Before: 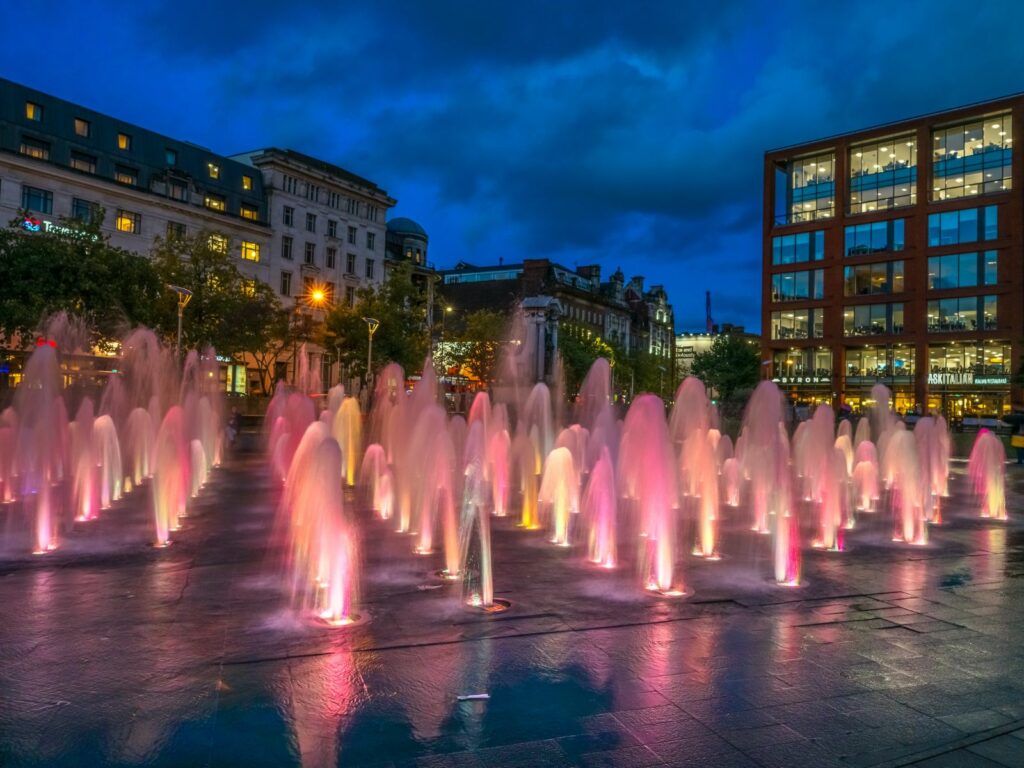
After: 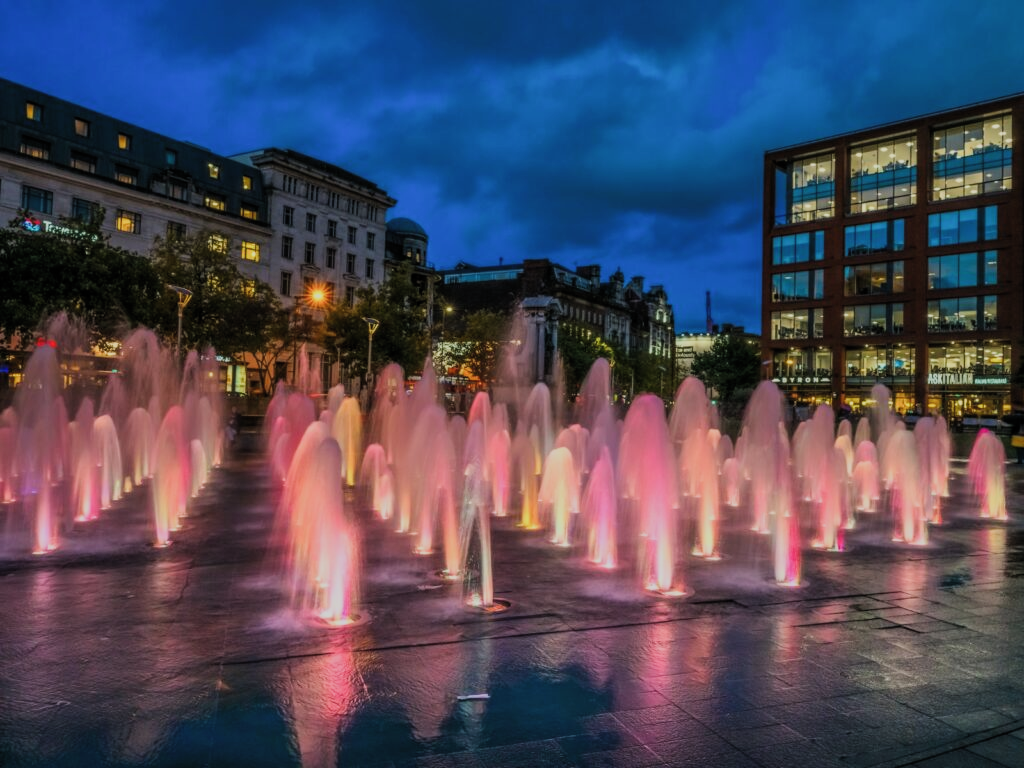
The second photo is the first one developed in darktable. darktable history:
filmic rgb: black relative exposure -7.65 EV, white relative exposure 4.56 EV, hardness 3.61, contrast 1.062, preserve chrominance RGB euclidean norm, color science v5 (2021), contrast in shadows safe, contrast in highlights safe
